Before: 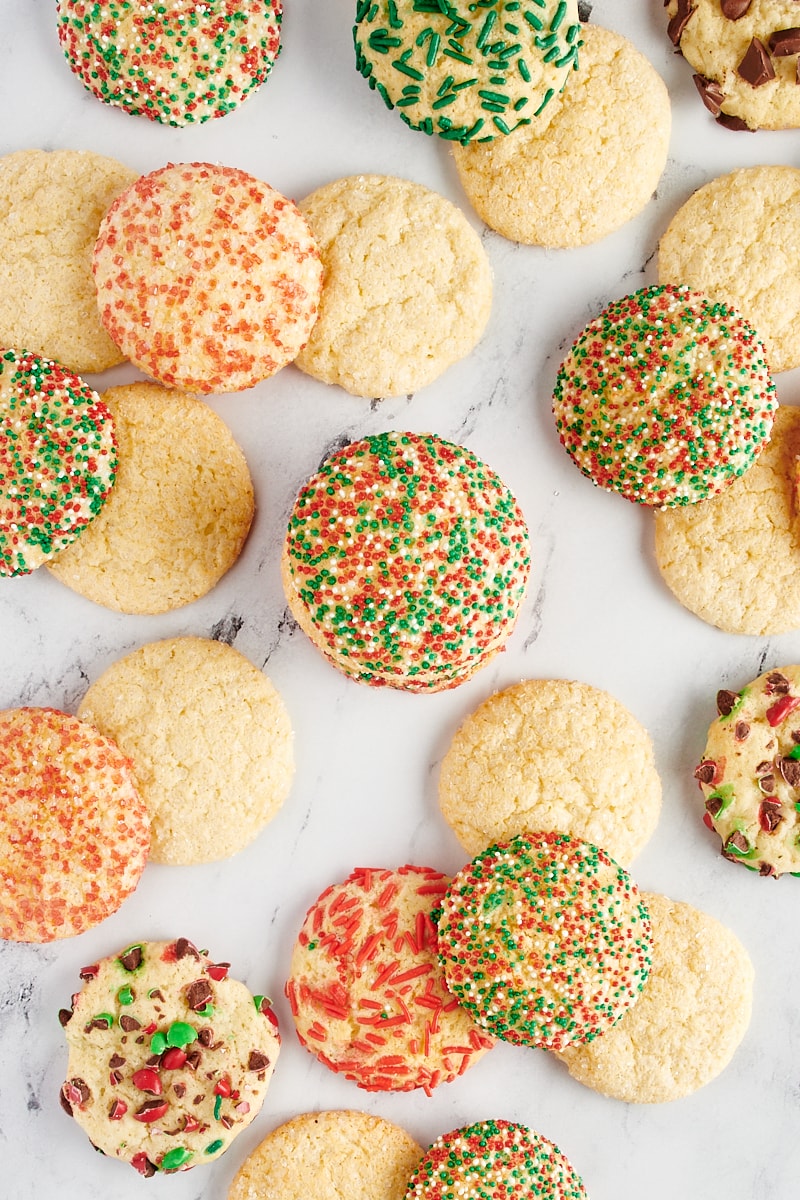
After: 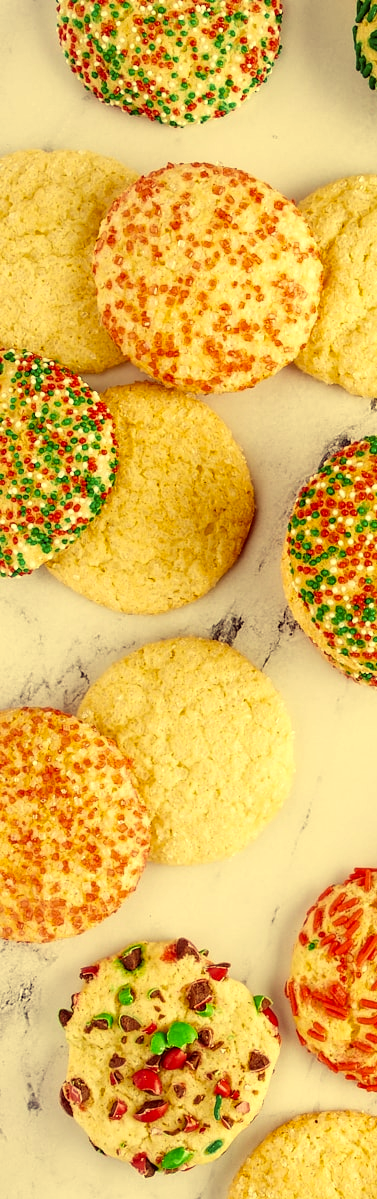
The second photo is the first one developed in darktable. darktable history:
color correction: highlights a* -0.565, highlights b* 39.55, shadows a* 9.62, shadows b* -0.712
crop and rotate: left 0.02%, top 0%, right 52.843%
local contrast: detail 130%
